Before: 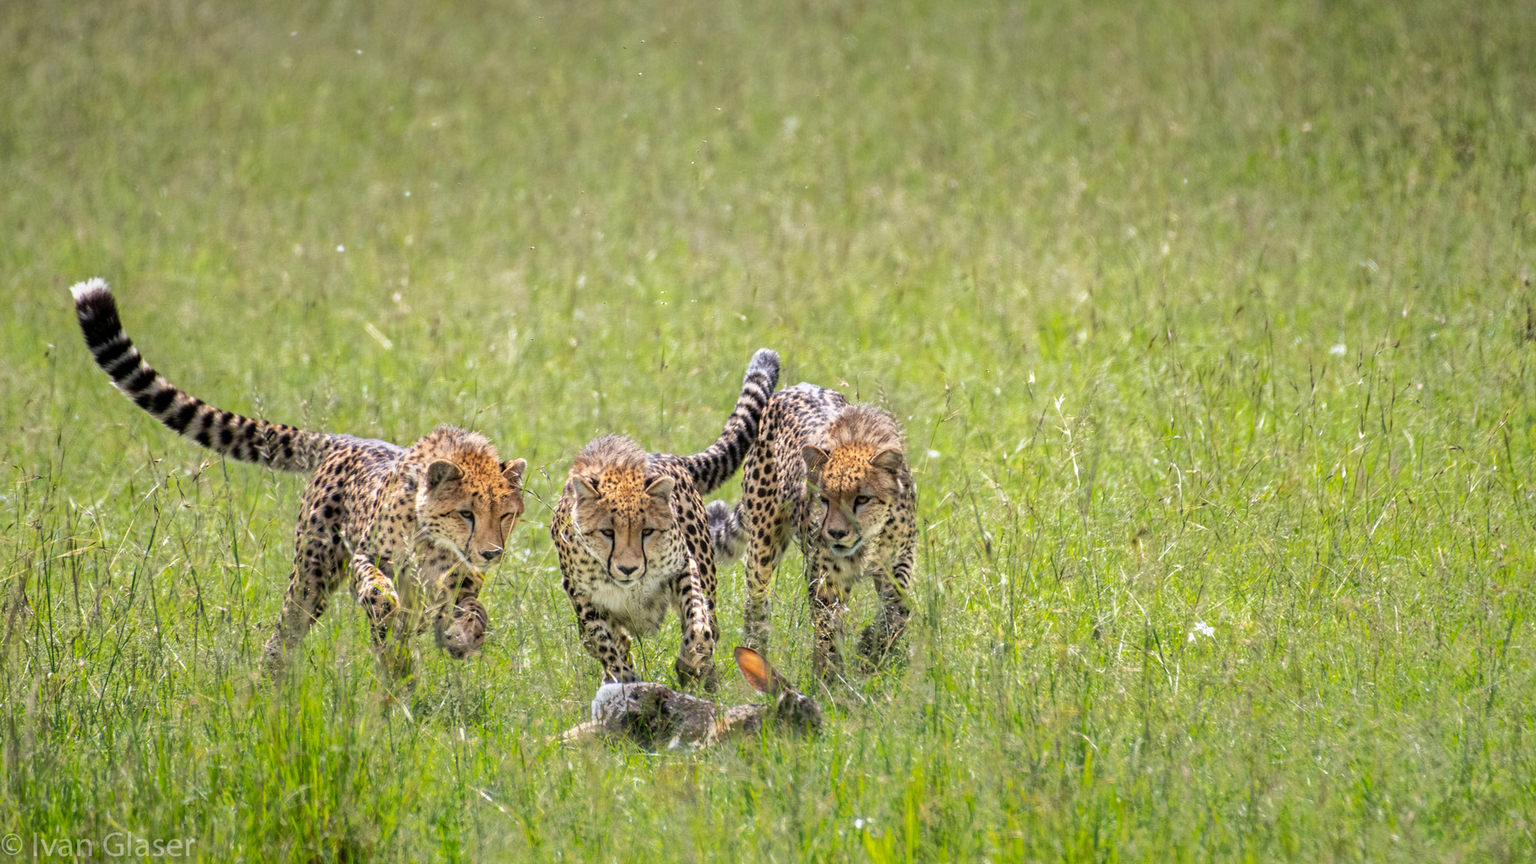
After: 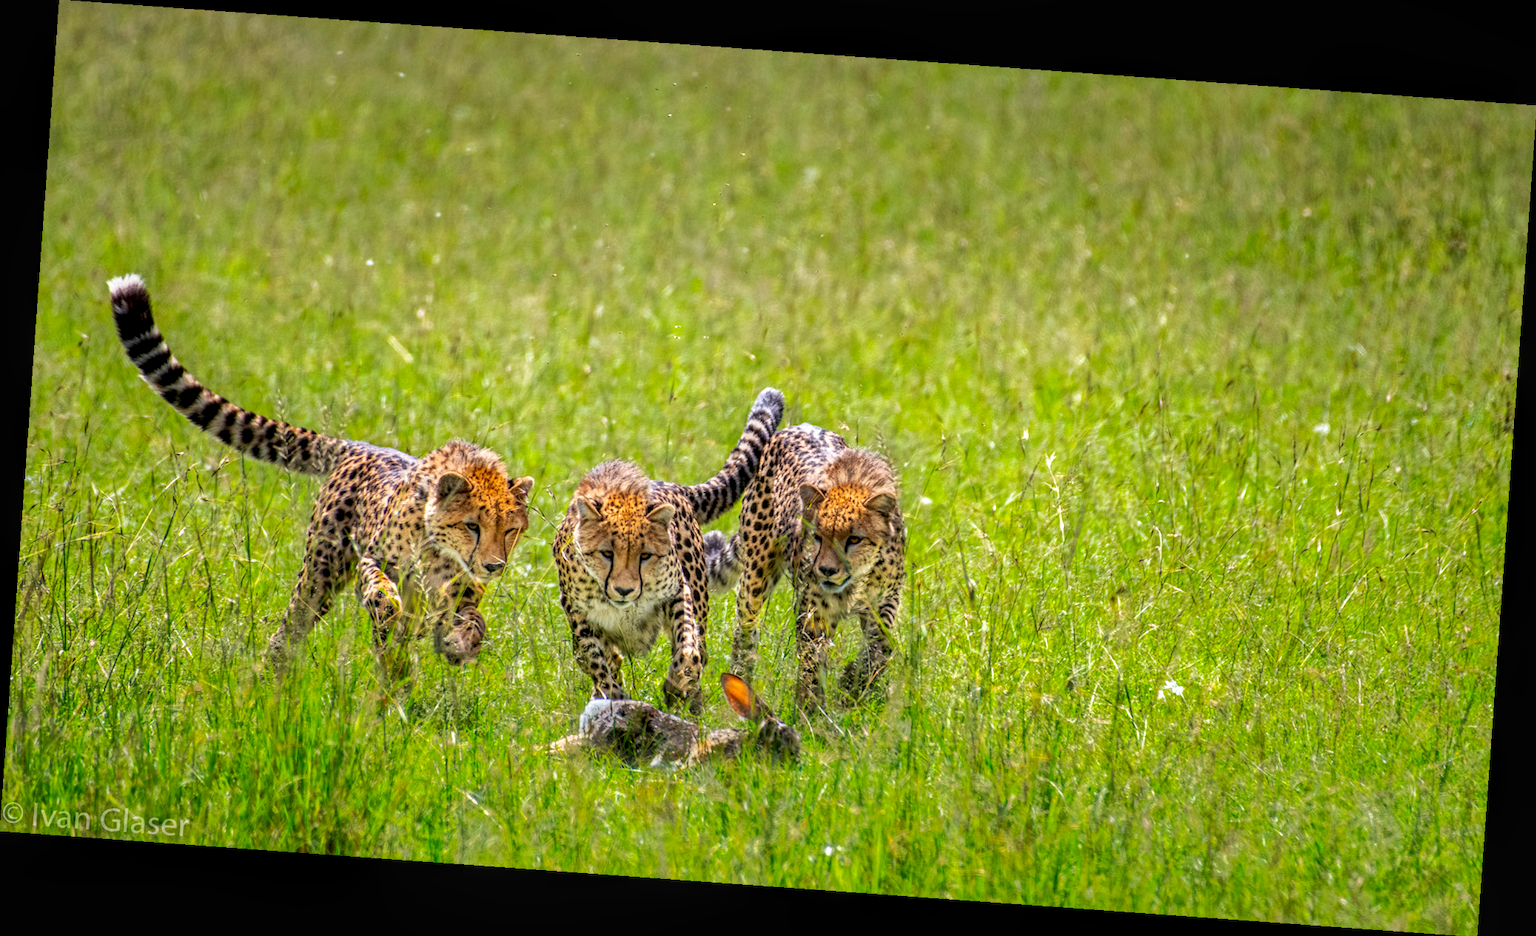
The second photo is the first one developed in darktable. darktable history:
local contrast: detail 130%
tone equalizer: on, module defaults
contrast brightness saturation: saturation 0.5
rotate and perspective: rotation 4.1°, automatic cropping off
